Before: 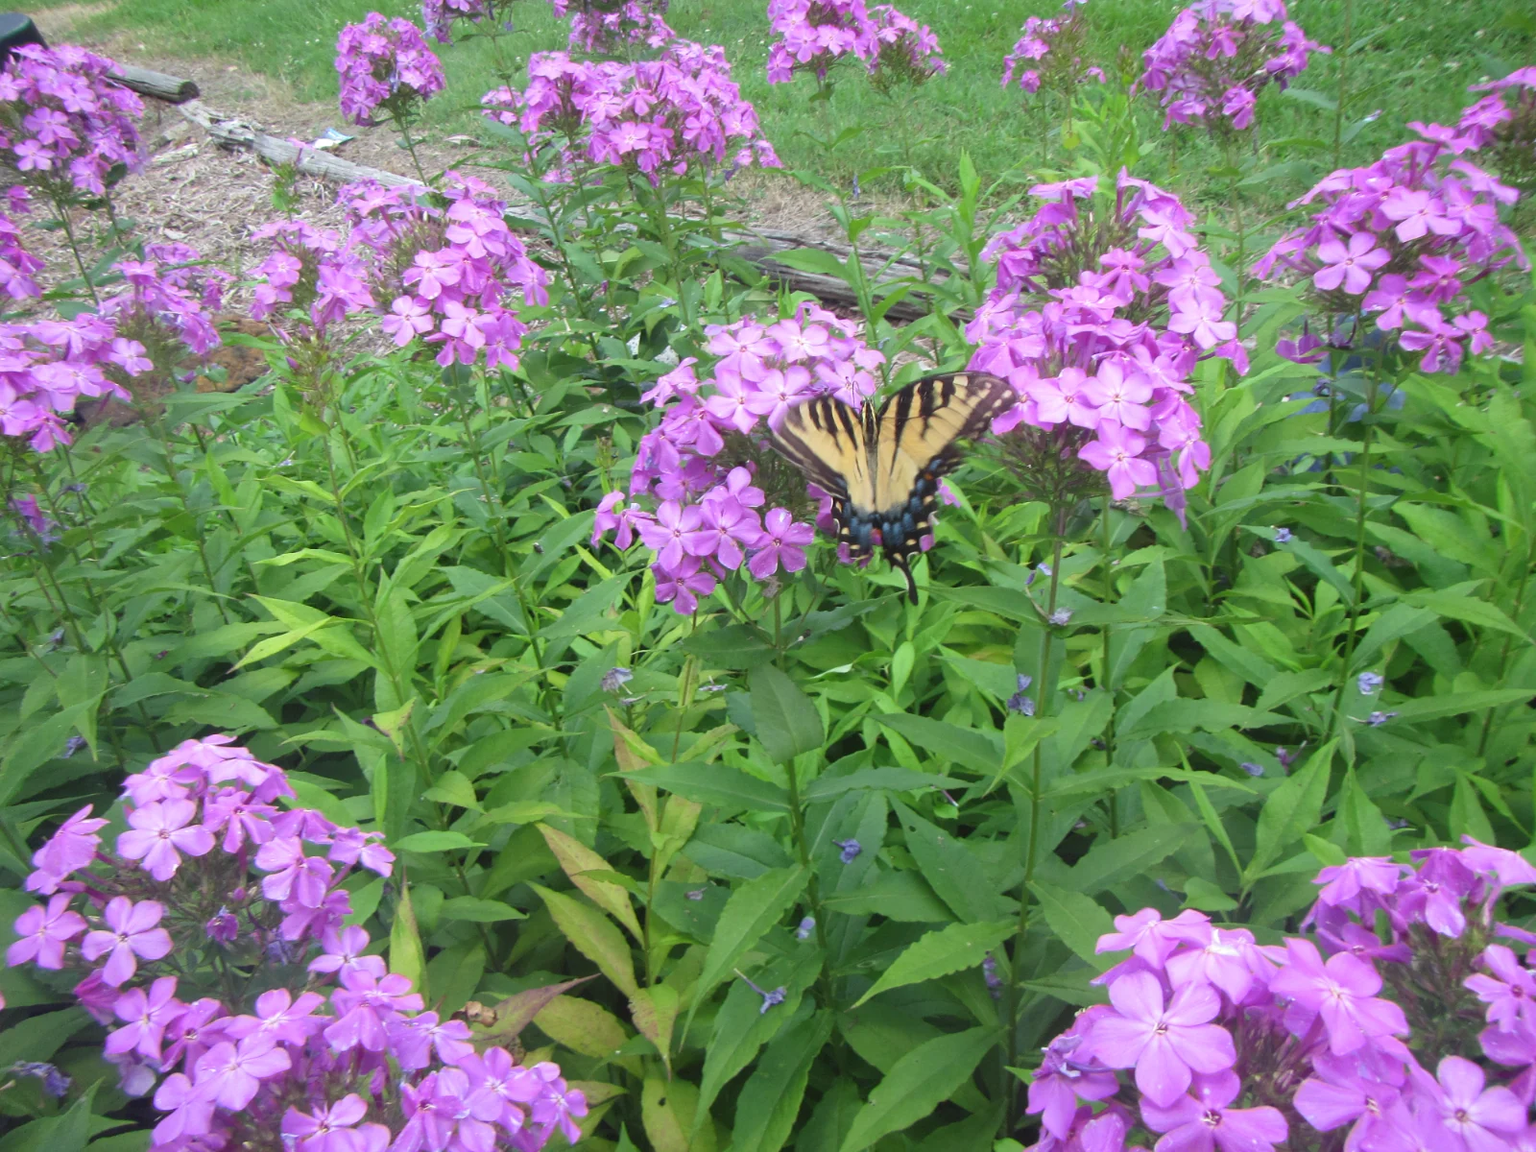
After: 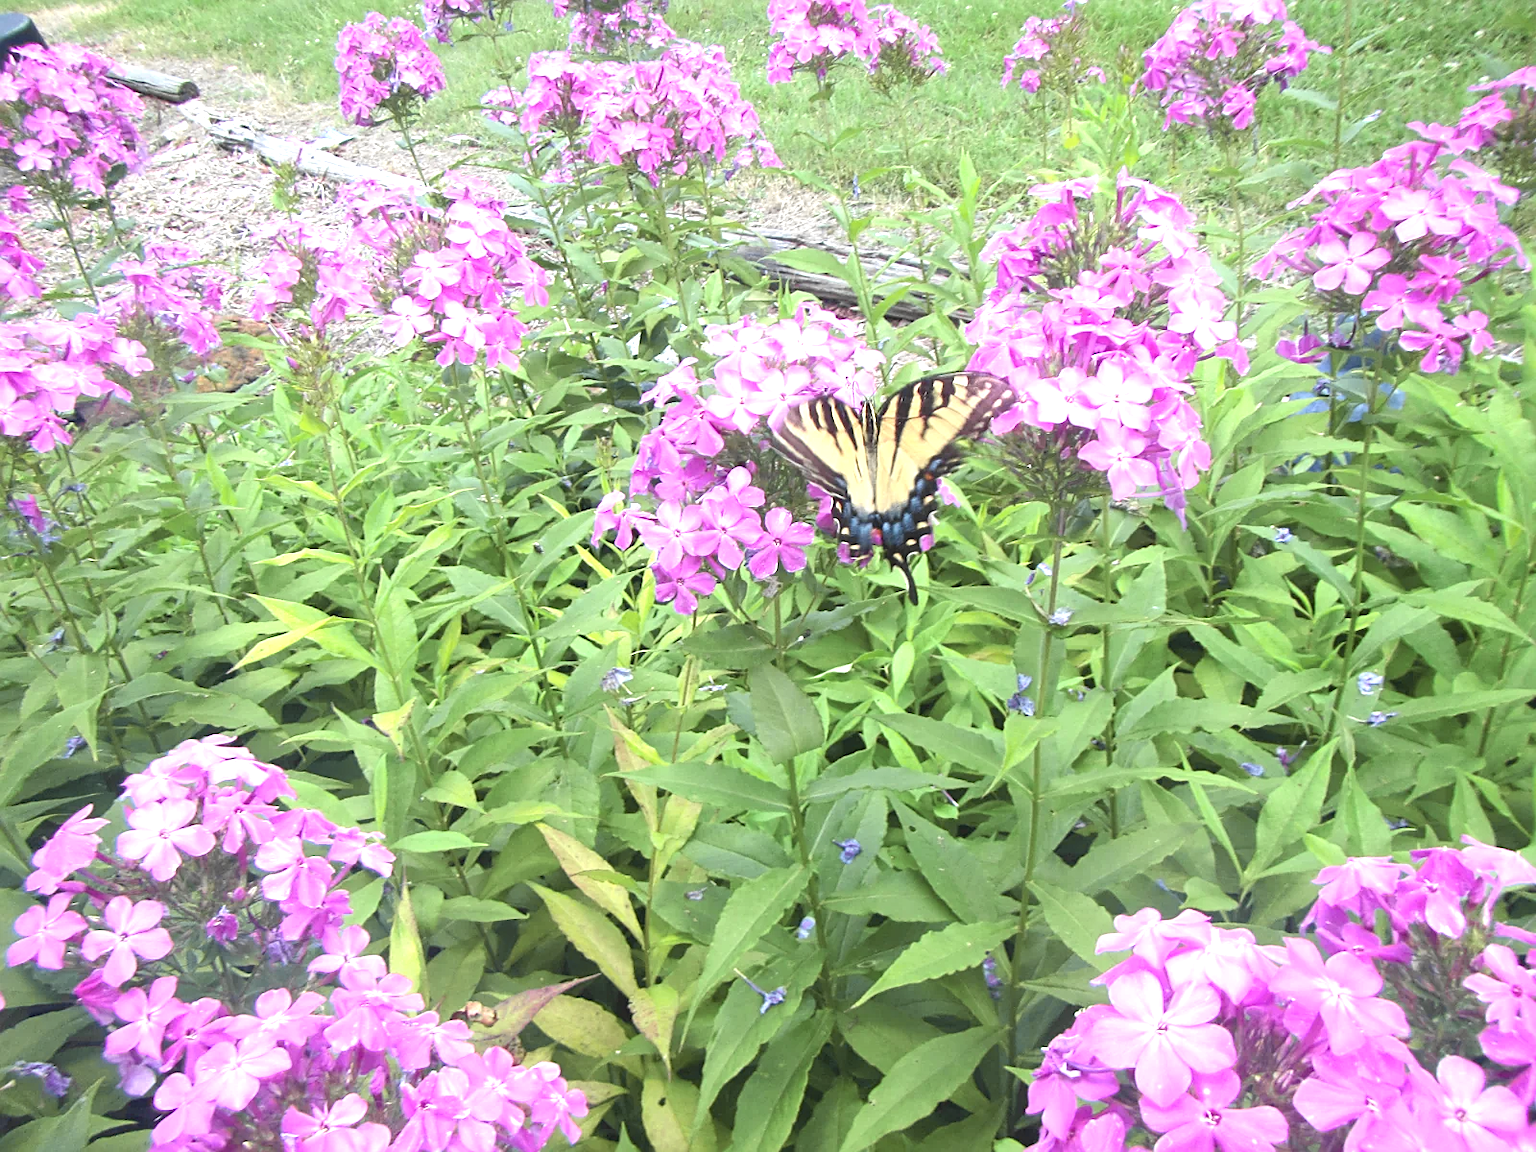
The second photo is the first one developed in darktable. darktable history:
tone equalizer: edges refinement/feathering 500, mask exposure compensation -1.57 EV, preserve details no
sharpen: on, module defaults
tone curve: curves: ch0 [(0, 0.012) (0.056, 0.046) (0.218, 0.213) (0.606, 0.62) (0.82, 0.846) (1, 1)]; ch1 [(0, 0) (0.226, 0.261) (0.403, 0.437) (0.469, 0.472) (0.495, 0.499) (0.514, 0.504) (0.545, 0.555) (0.59, 0.598) (0.714, 0.733) (1, 1)]; ch2 [(0, 0) (0.269, 0.299) (0.459, 0.45) (0.498, 0.499) (0.523, 0.512) (0.568, 0.558) (0.634, 0.617) (0.702, 0.662) (0.781, 0.775) (1, 1)], color space Lab, independent channels, preserve colors none
exposure: exposure 1 EV, compensate highlight preservation false
